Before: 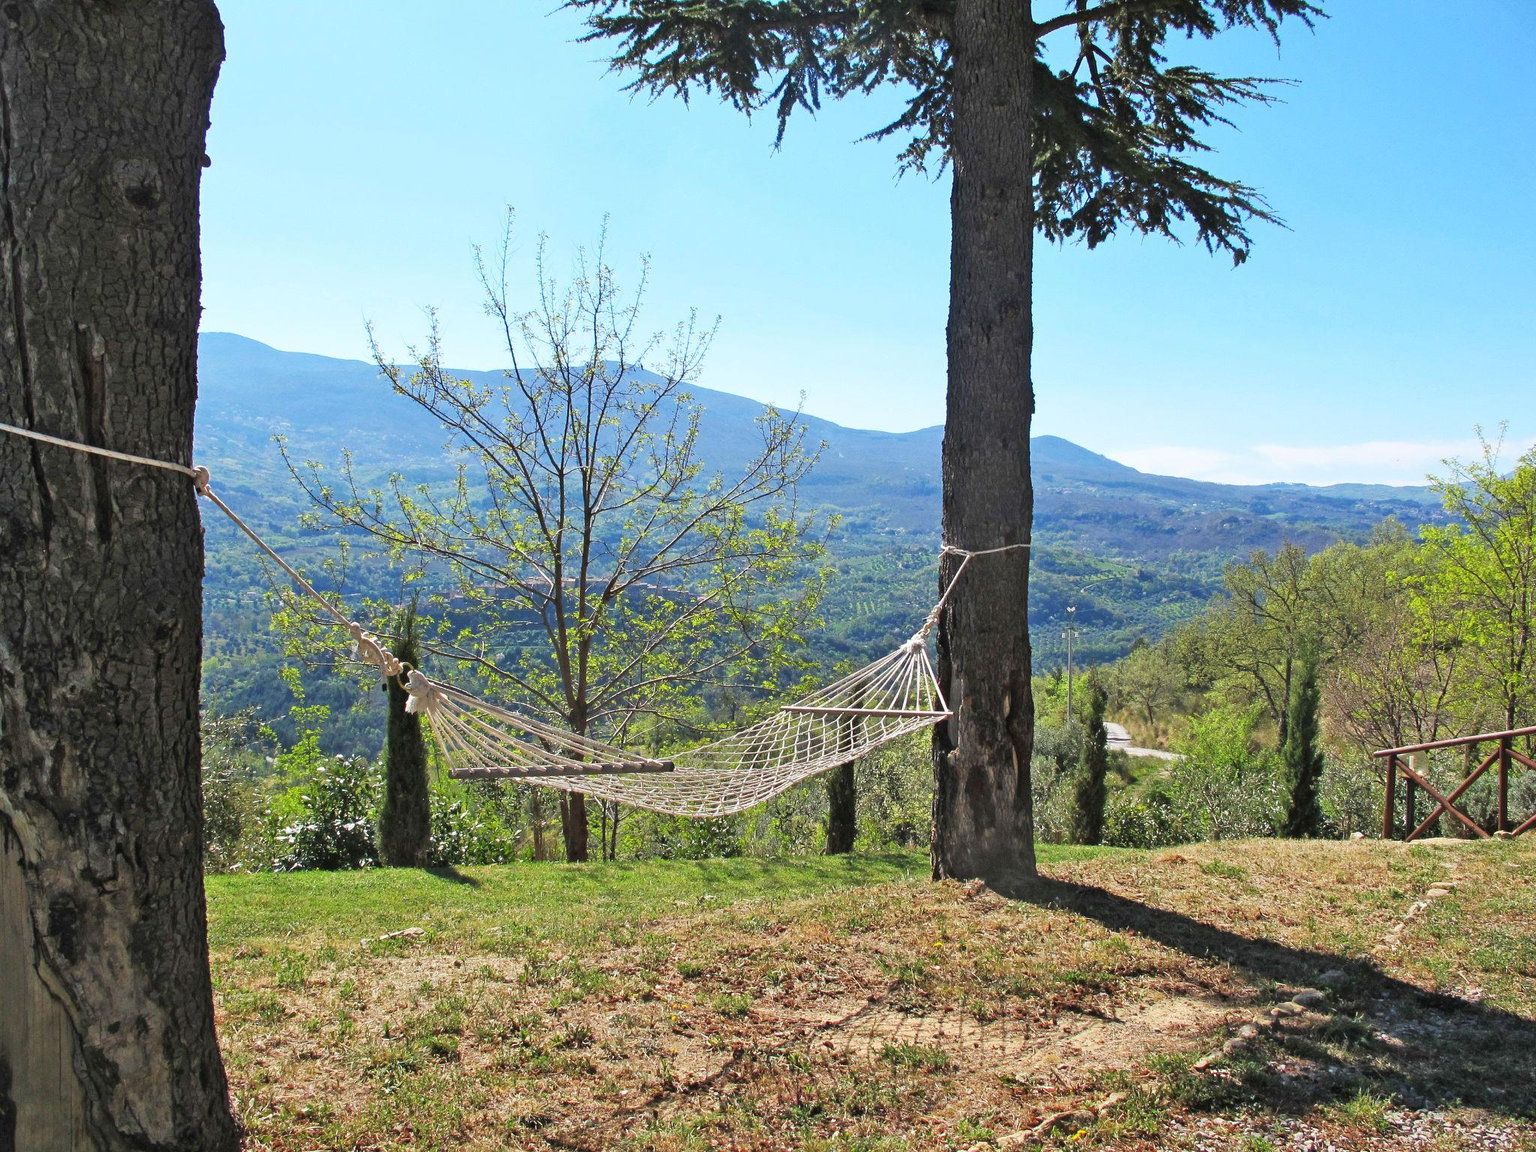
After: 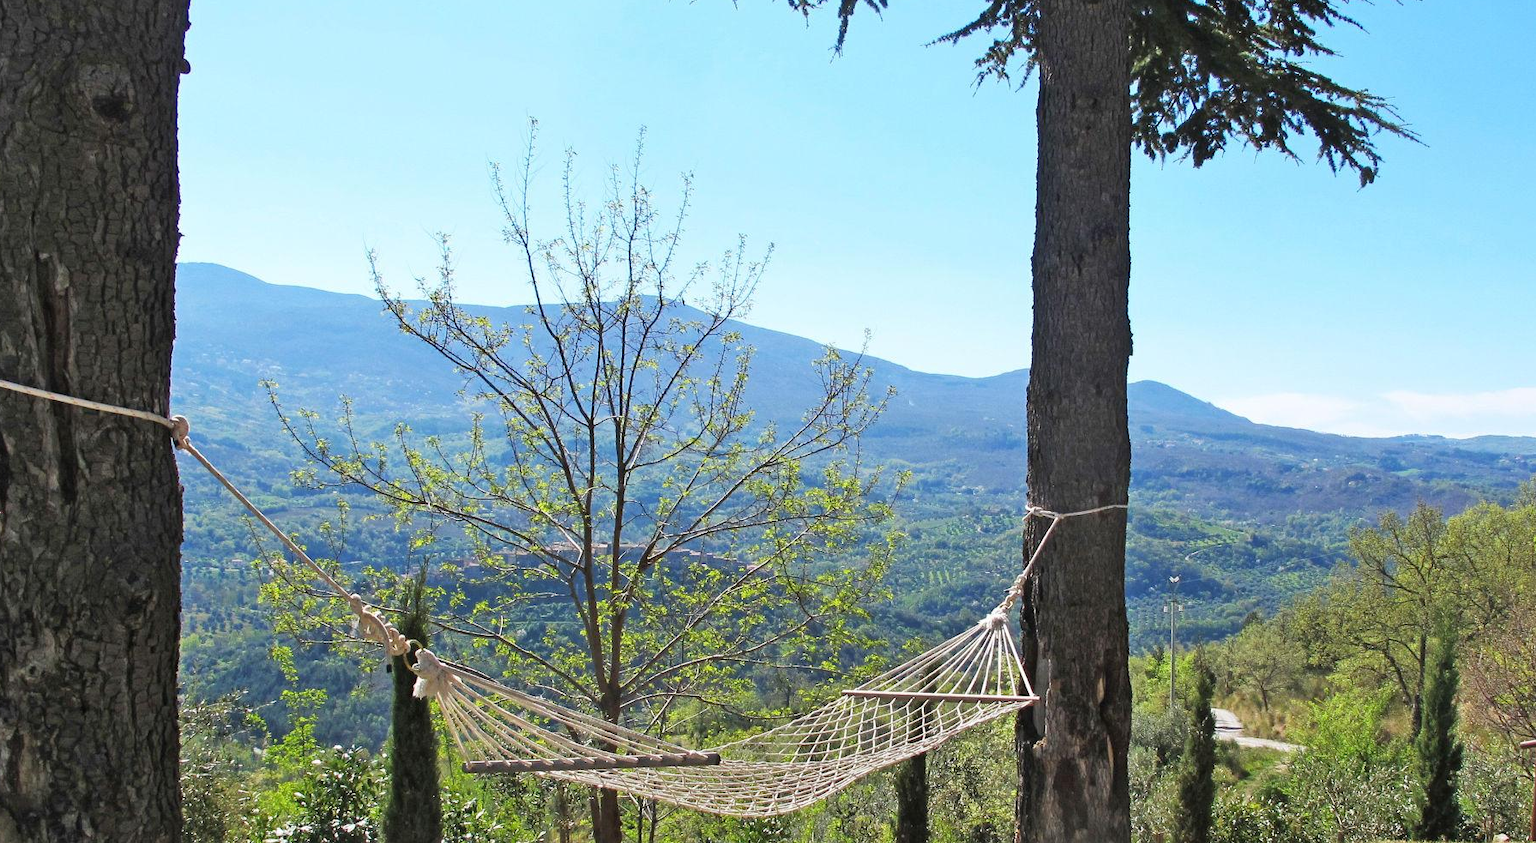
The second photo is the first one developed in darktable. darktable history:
crop: left 2.925%, top 8.926%, right 9.611%, bottom 27.016%
